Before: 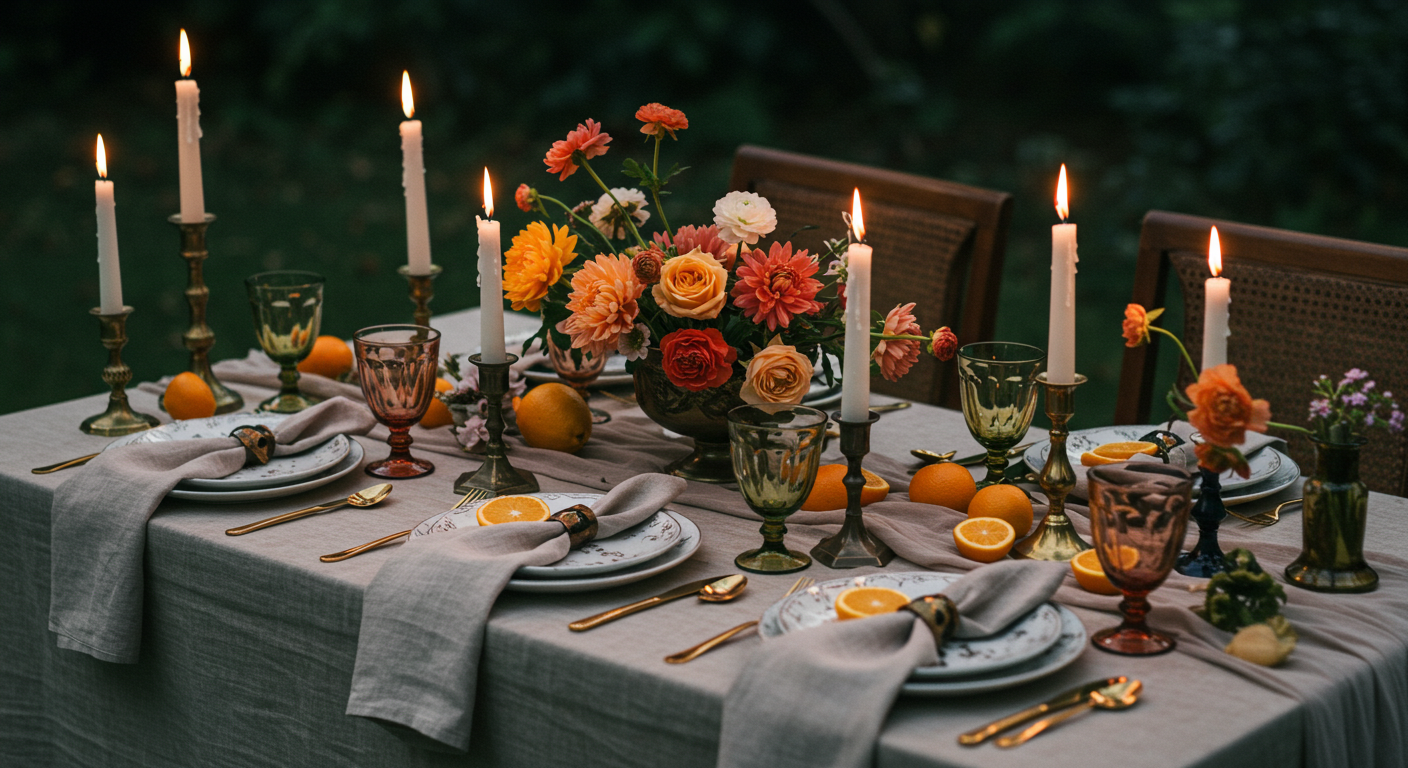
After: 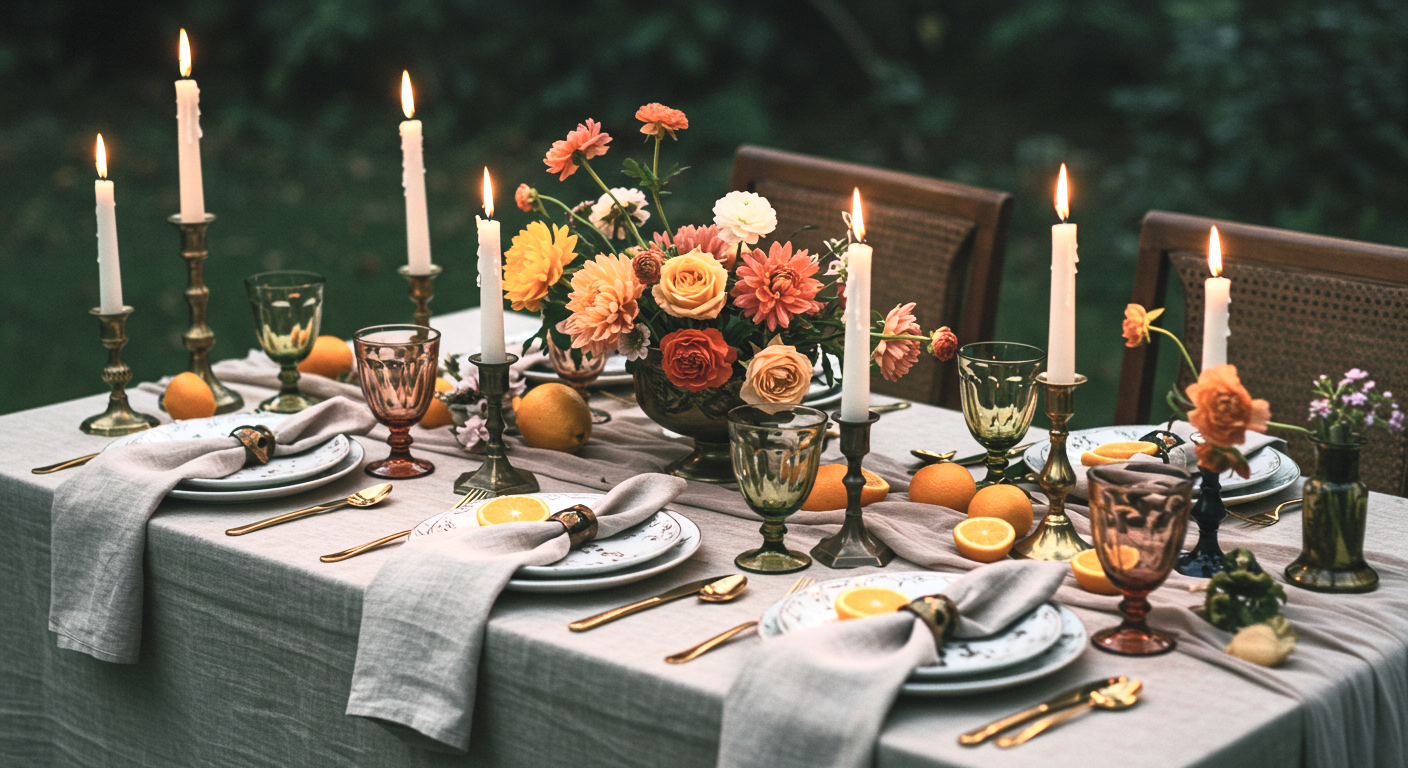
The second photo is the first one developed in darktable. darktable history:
contrast brightness saturation: contrast 0.39, brightness 0.53
tone equalizer: on, module defaults
shadows and highlights: radius 171.16, shadows 27, white point adjustment 3.13, highlights -67.95, soften with gaussian
